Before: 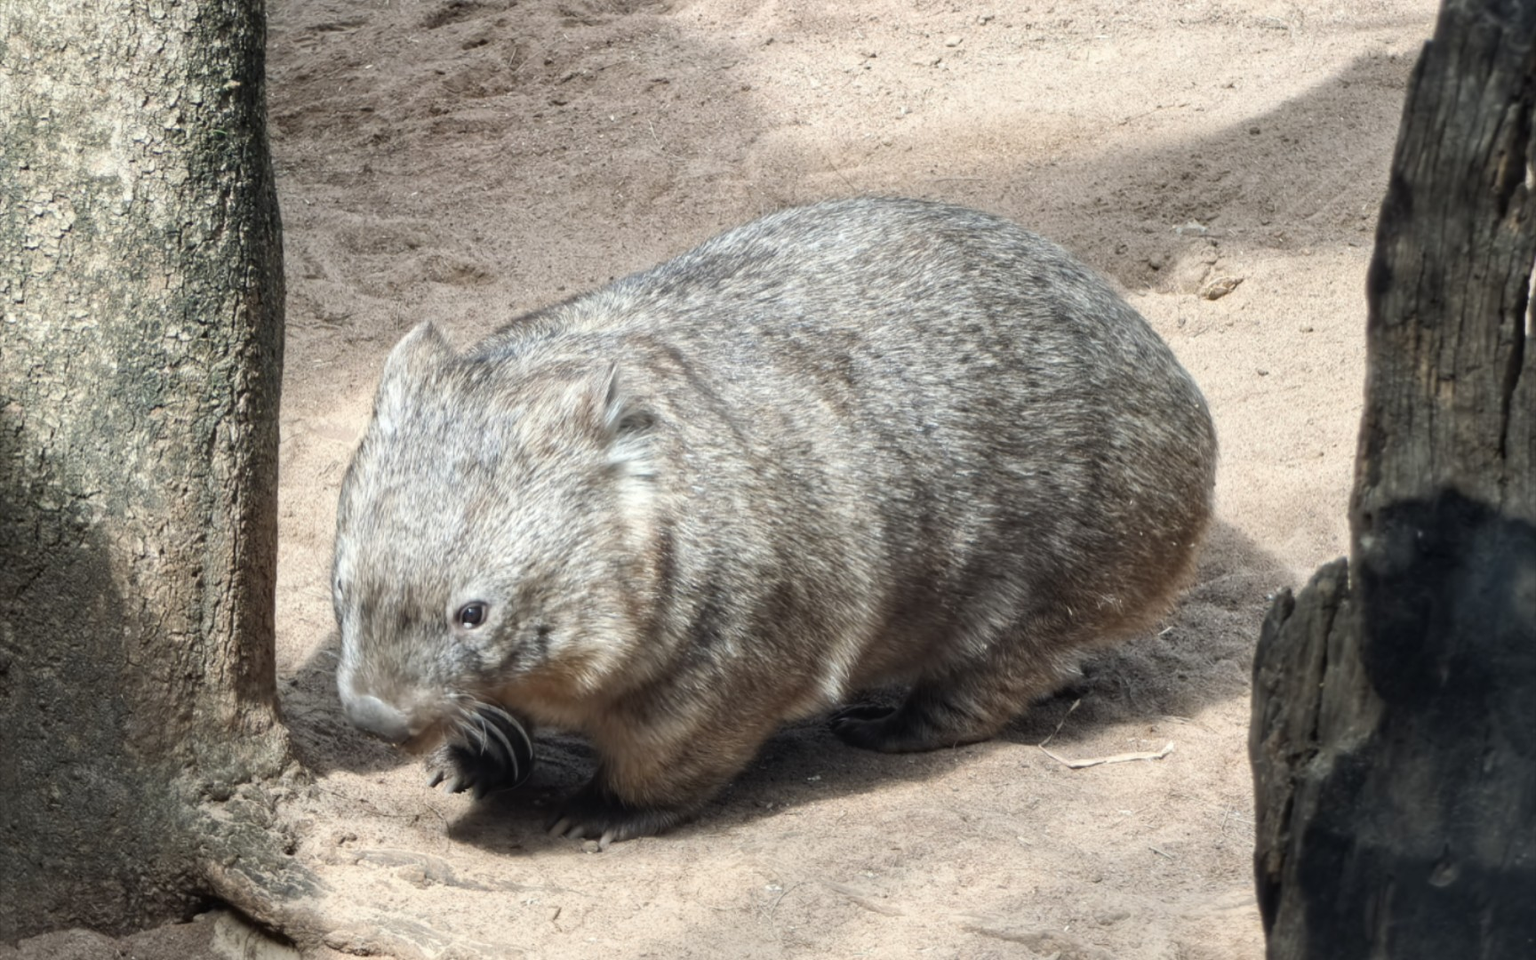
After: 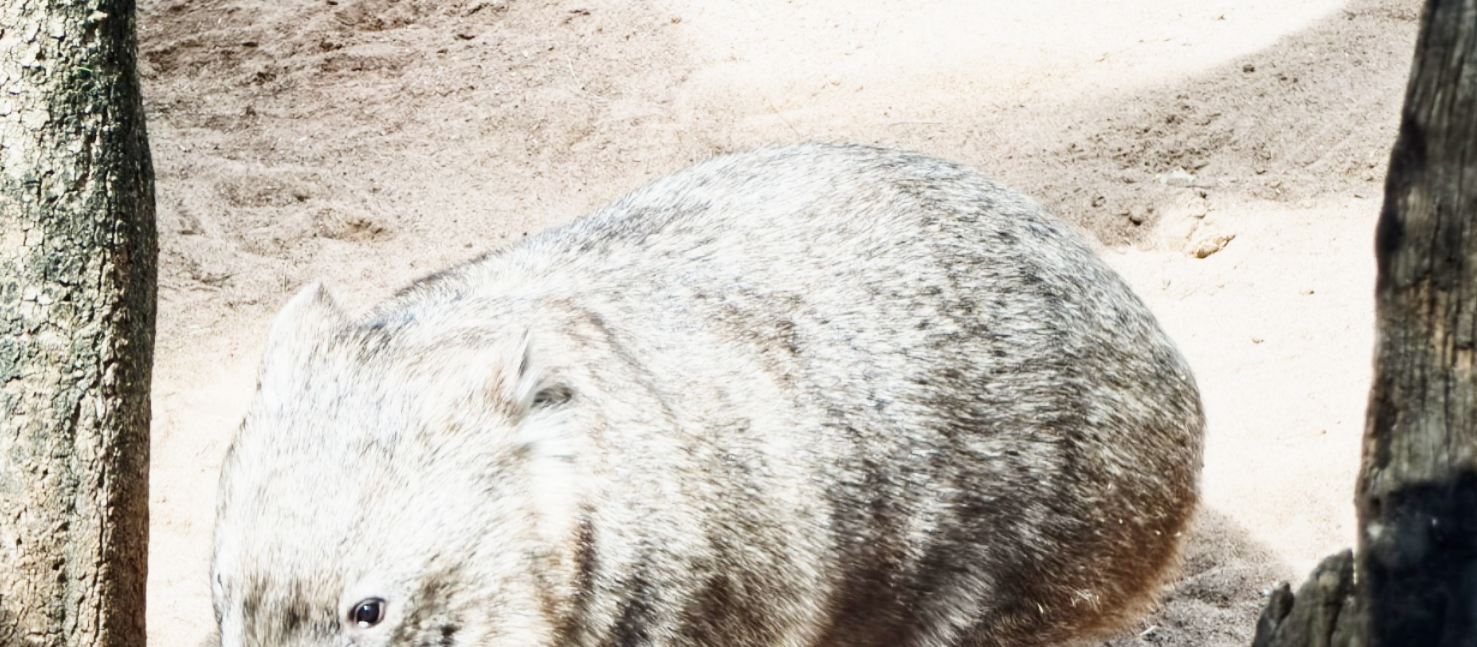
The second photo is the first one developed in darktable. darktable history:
base curve: curves: ch0 [(0, 0) (0, 0.001) (0.001, 0.001) (0.004, 0.002) (0.007, 0.004) (0.015, 0.013) (0.033, 0.045) (0.052, 0.096) (0.075, 0.17) (0.099, 0.241) (0.163, 0.42) (0.219, 0.55) (0.259, 0.616) (0.327, 0.722) (0.365, 0.765) (0.522, 0.873) (0.547, 0.881) (0.689, 0.919) (0.826, 0.952) (1, 1)], preserve colors none
tone equalizer: -8 EV 0.245 EV, -7 EV 0.399 EV, -6 EV 0.397 EV, -5 EV 0.23 EV, -3 EV -0.283 EV, -2 EV -0.423 EV, -1 EV -0.419 EV, +0 EV -0.258 EV
exposure: black level correction 0.001, compensate highlight preservation false
crop and rotate: left 9.469%, top 7.324%, right 5.038%, bottom 32.708%
contrast brightness saturation: contrast 0.141
